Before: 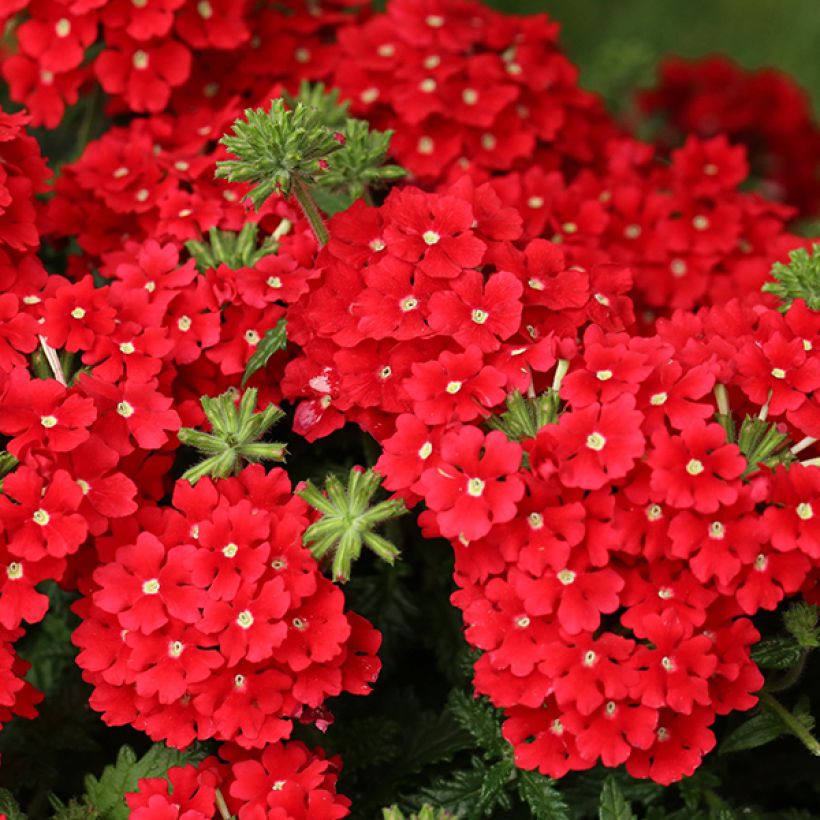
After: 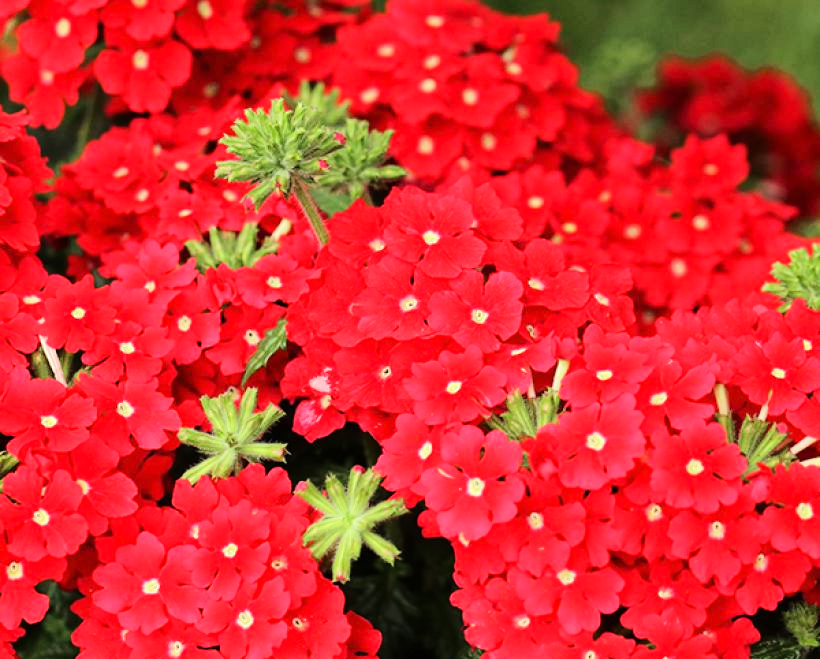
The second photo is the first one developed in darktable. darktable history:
tone equalizer: -7 EV 0.144 EV, -6 EV 0.578 EV, -5 EV 1.18 EV, -4 EV 1.32 EV, -3 EV 1.14 EV, -2 EV 0.6 EV, -1 EV 0.147 EV, edges refinement/feathering 500, mask exposure compensation -1.57 EV, preserve details no
crop: bottom 19.562%
